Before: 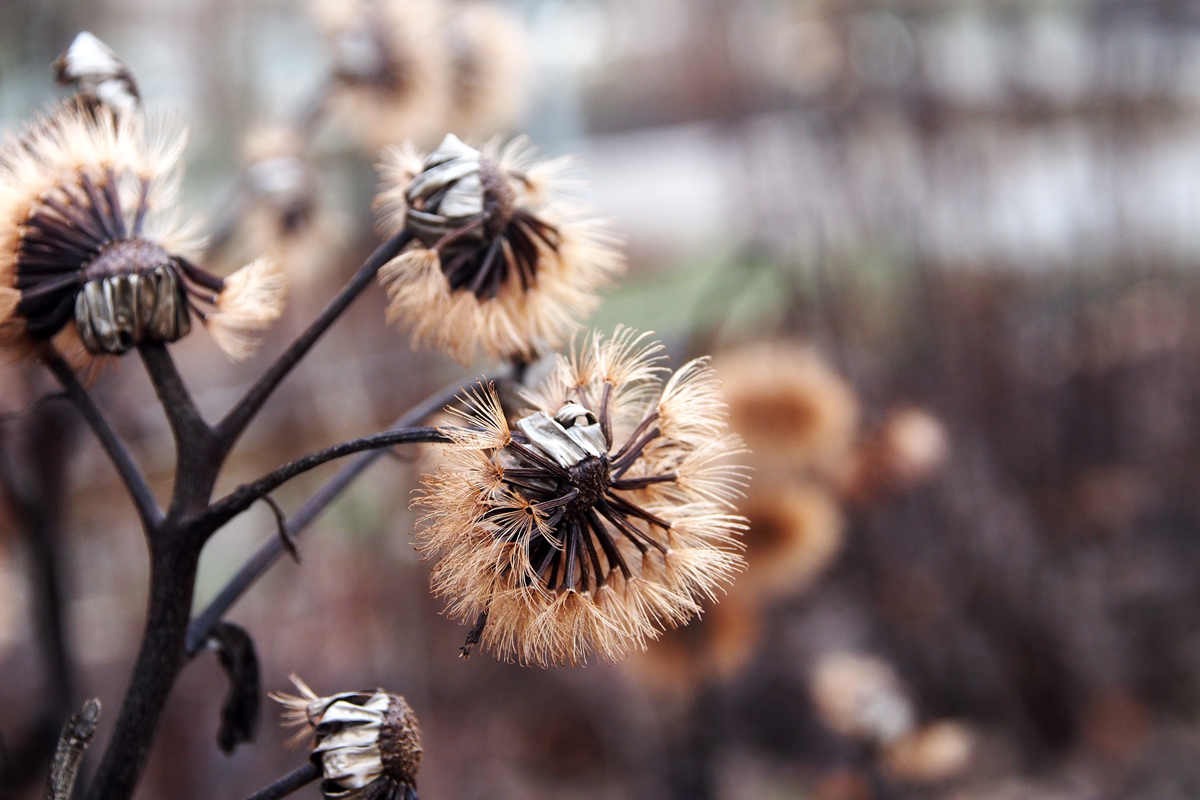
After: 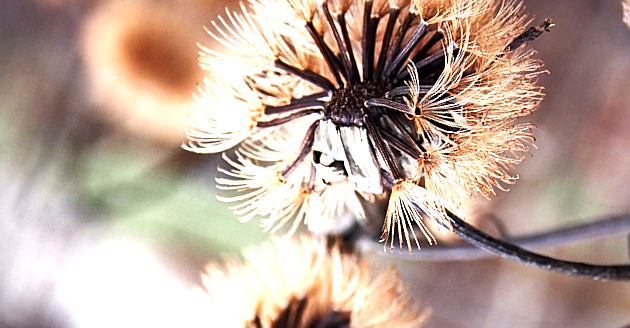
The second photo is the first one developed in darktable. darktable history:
crop and rotate: angle 148.01°, left 9.124%, top 15.574%, right 4.538%, bottom 16.95%
exposure: black level correction 0, exposure 1.001 EV, compensate highlight preservation false
shadows and highlights: soften with gaussian
sharpen: on, module defaults
